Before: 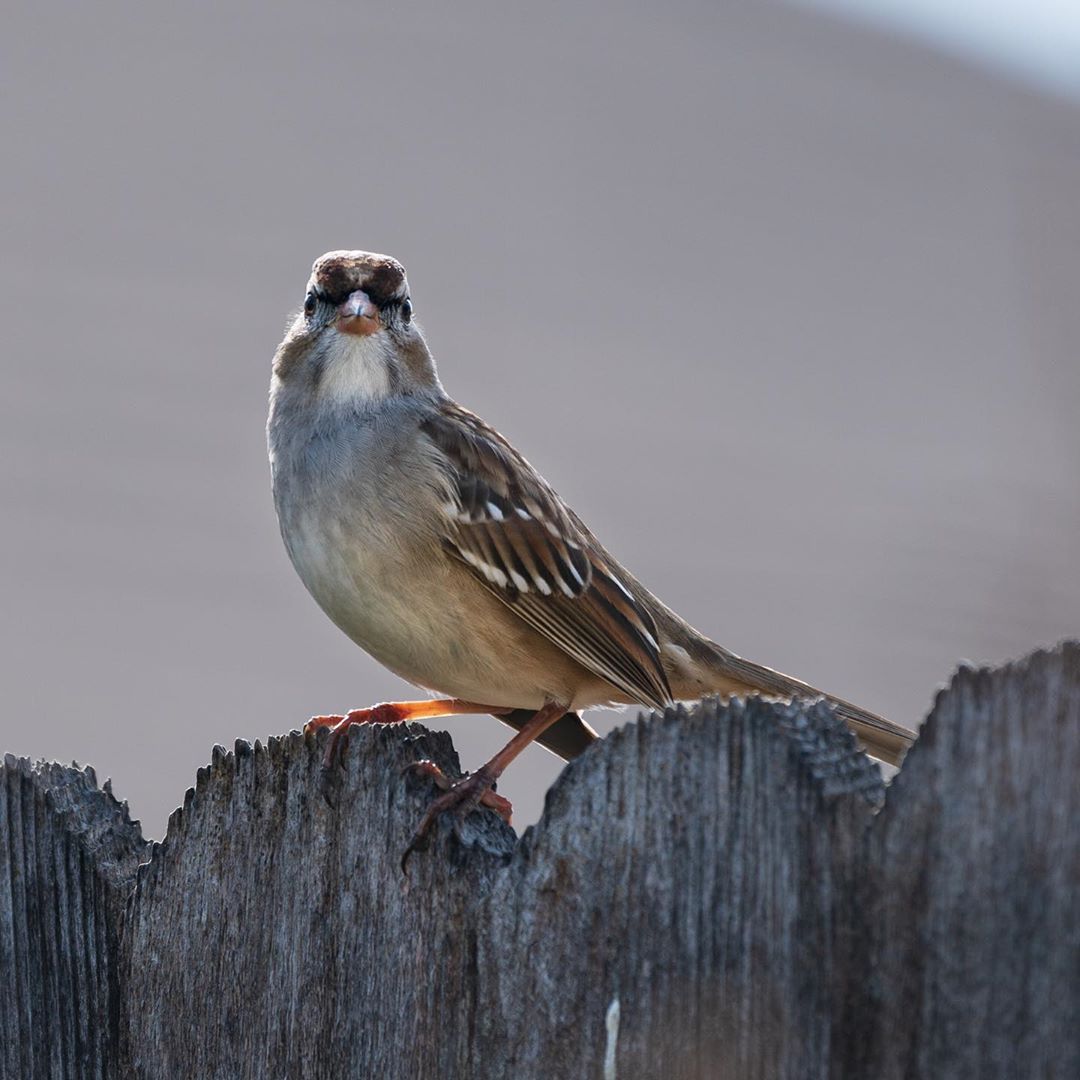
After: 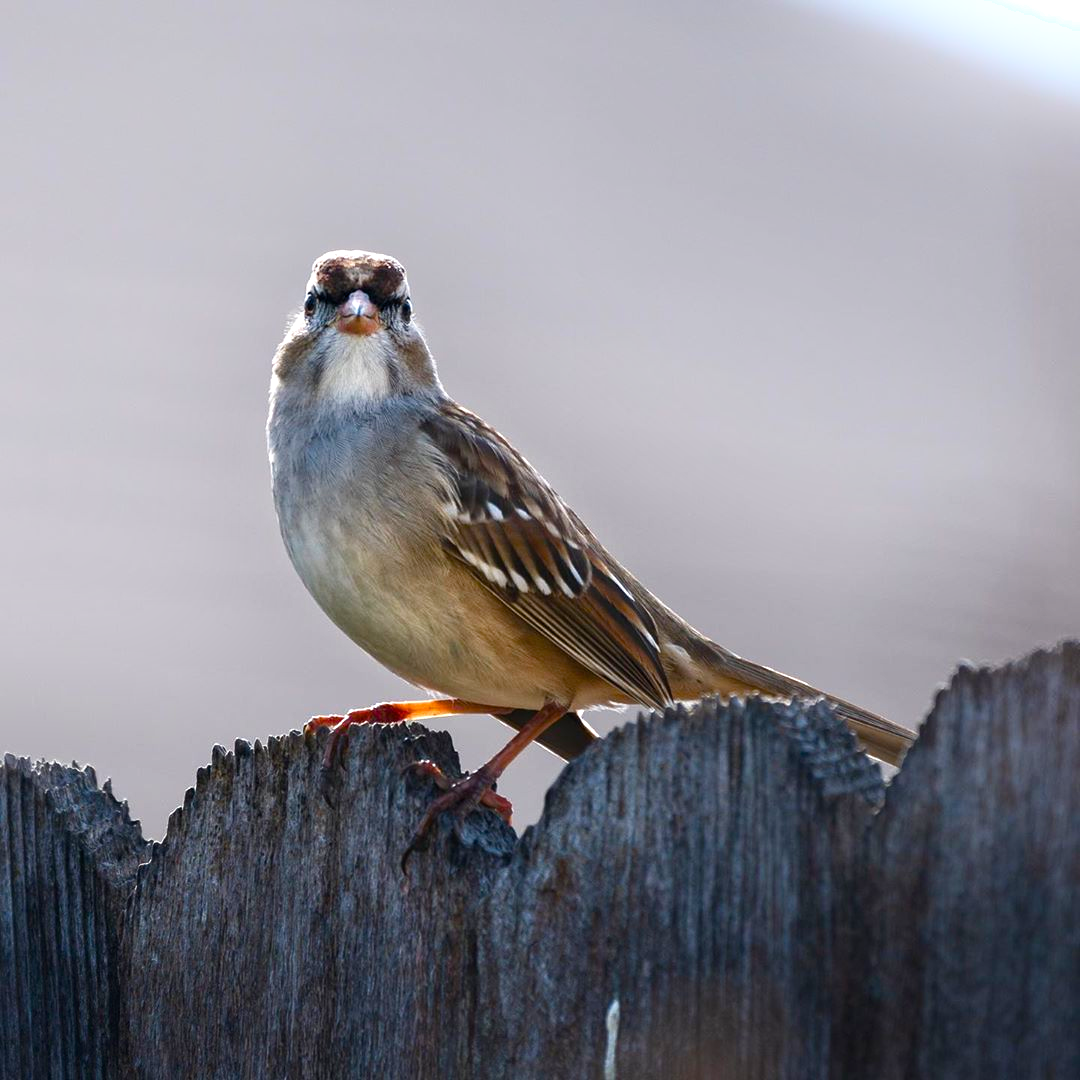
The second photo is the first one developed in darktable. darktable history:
shadows and highlights: shadows -54.3, highlights 86.09, soften with gaussian
color balance rgb: perceptual saturation grading › mid-tones 6.33%, perceptual saturation grading › shadows 72.44%, perceptual brilliance grading › highlights 11.59%, contrast 5.05%
